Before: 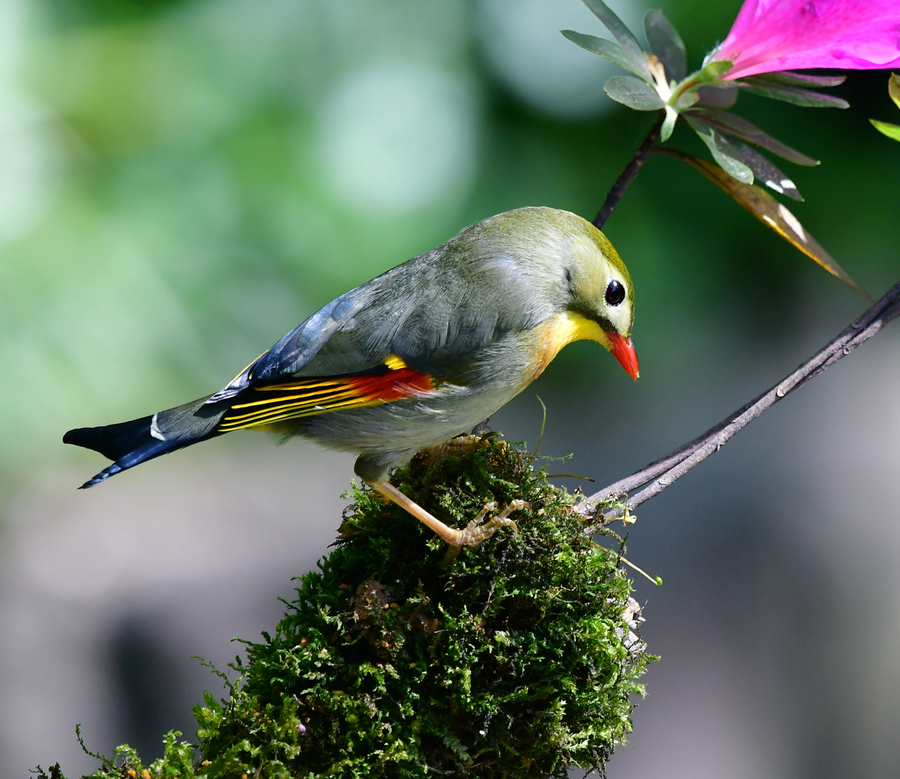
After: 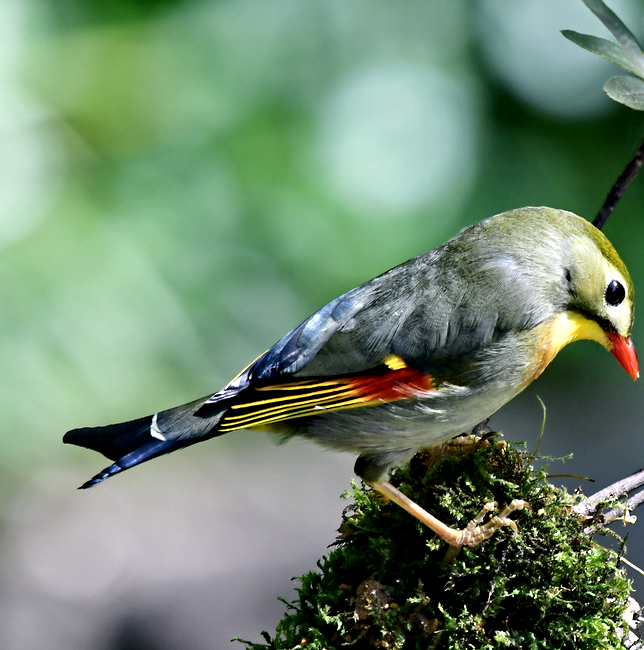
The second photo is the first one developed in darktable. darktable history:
crop: right 28.431%, bottom 16.516%
contrast equalizer: octaves 7, y [[0.511, 0.558, 0.631, 0.632, 0.559, 0.512], [0.5 ×6], [0.5 ×6], [0 ×6], [0 ×6]]
